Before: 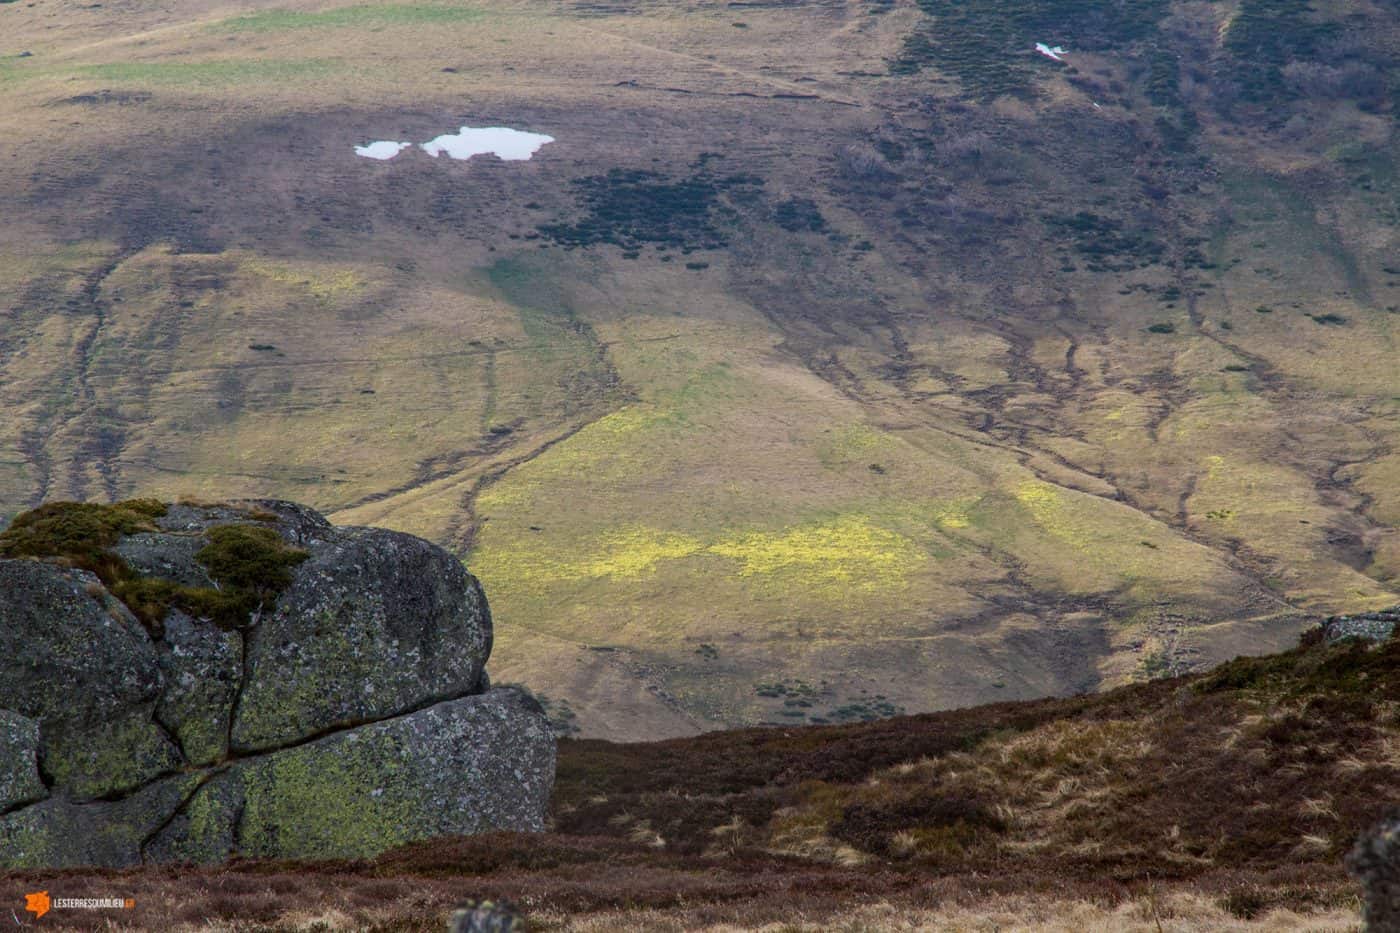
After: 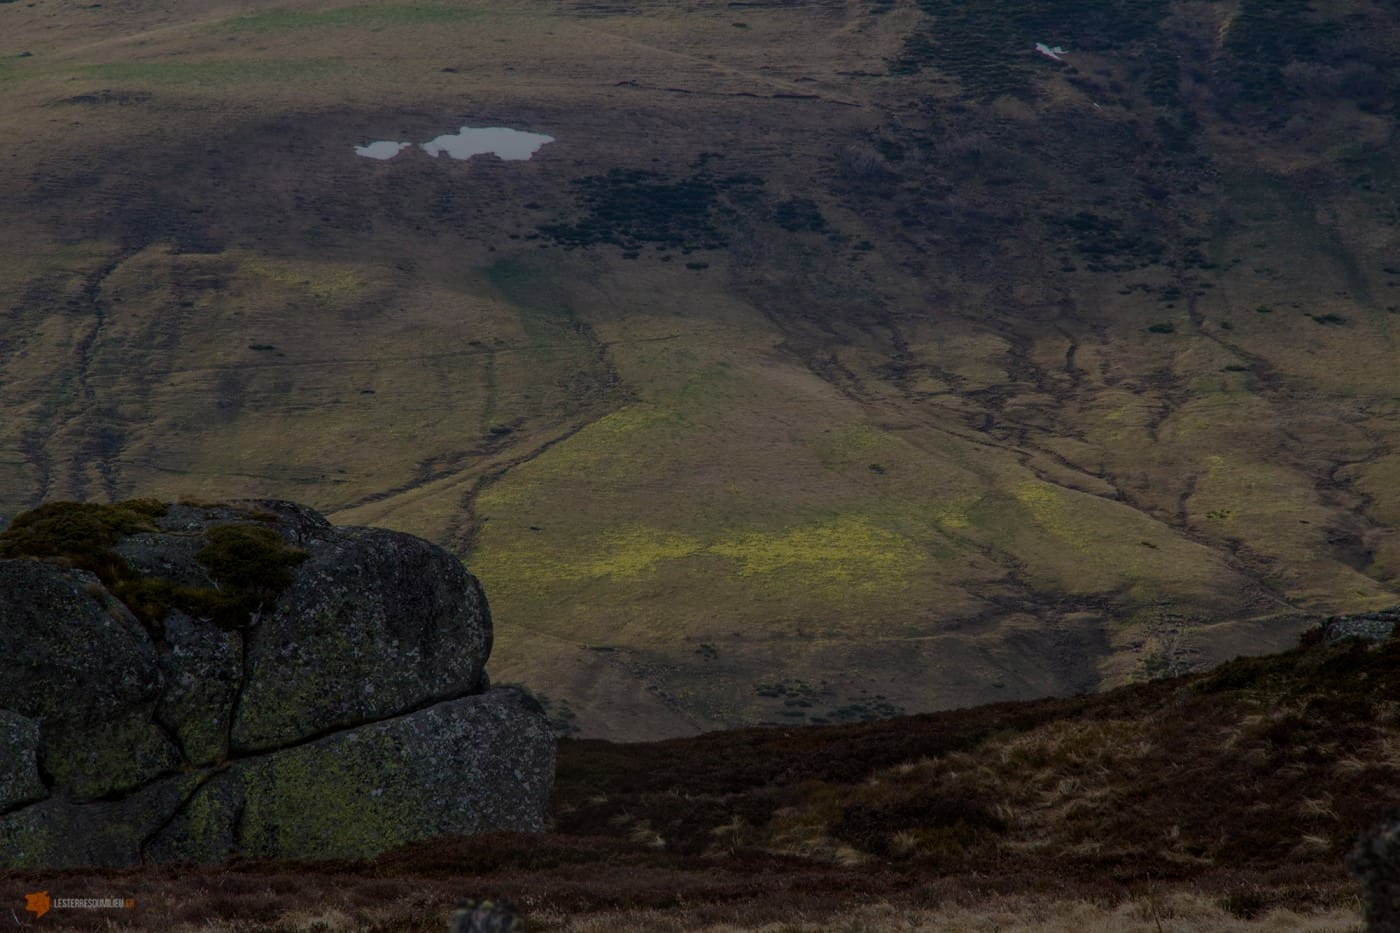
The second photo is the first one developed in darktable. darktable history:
exposure: exposure -2.003 EV, compensate highlight preservation false
